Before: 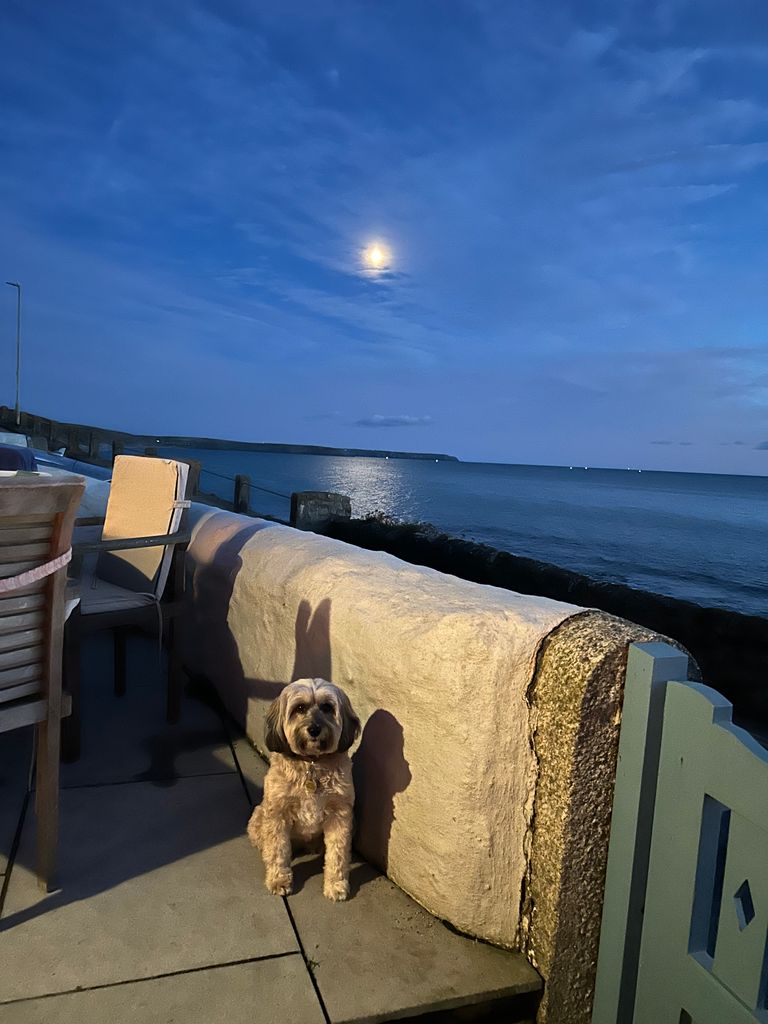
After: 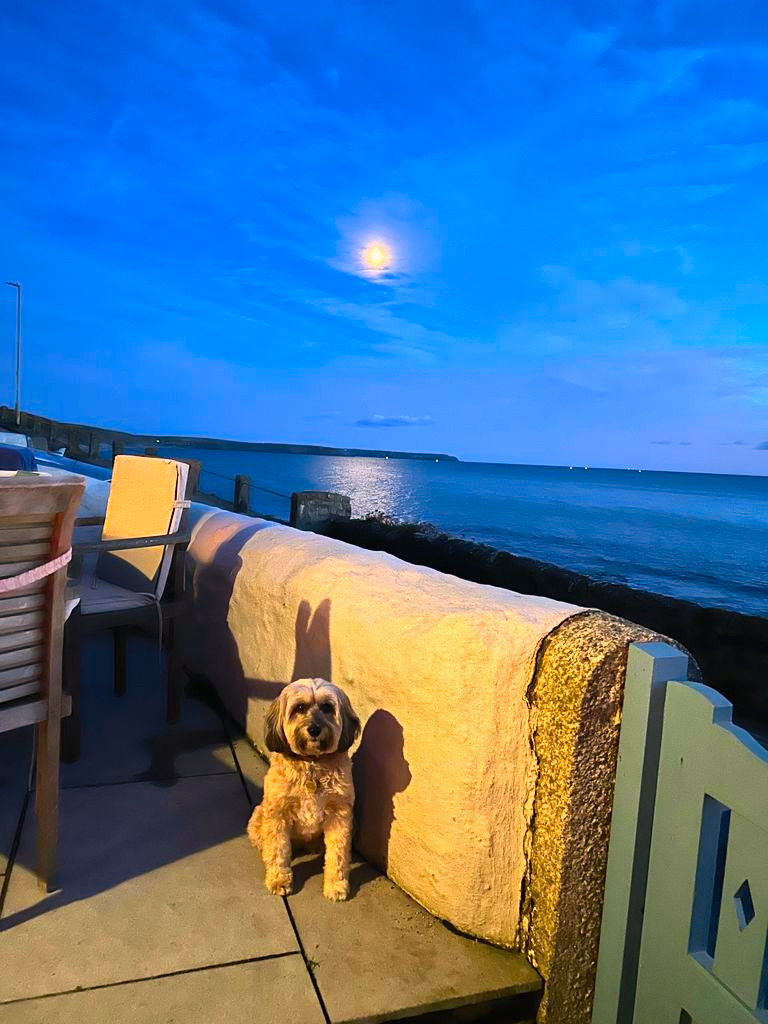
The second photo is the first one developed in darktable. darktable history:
color correction: highlights a* 8.11, highlights b* 4.13
contrast brightness saturation: contrast 0.197, brightness 0.198, saturation 0.794
